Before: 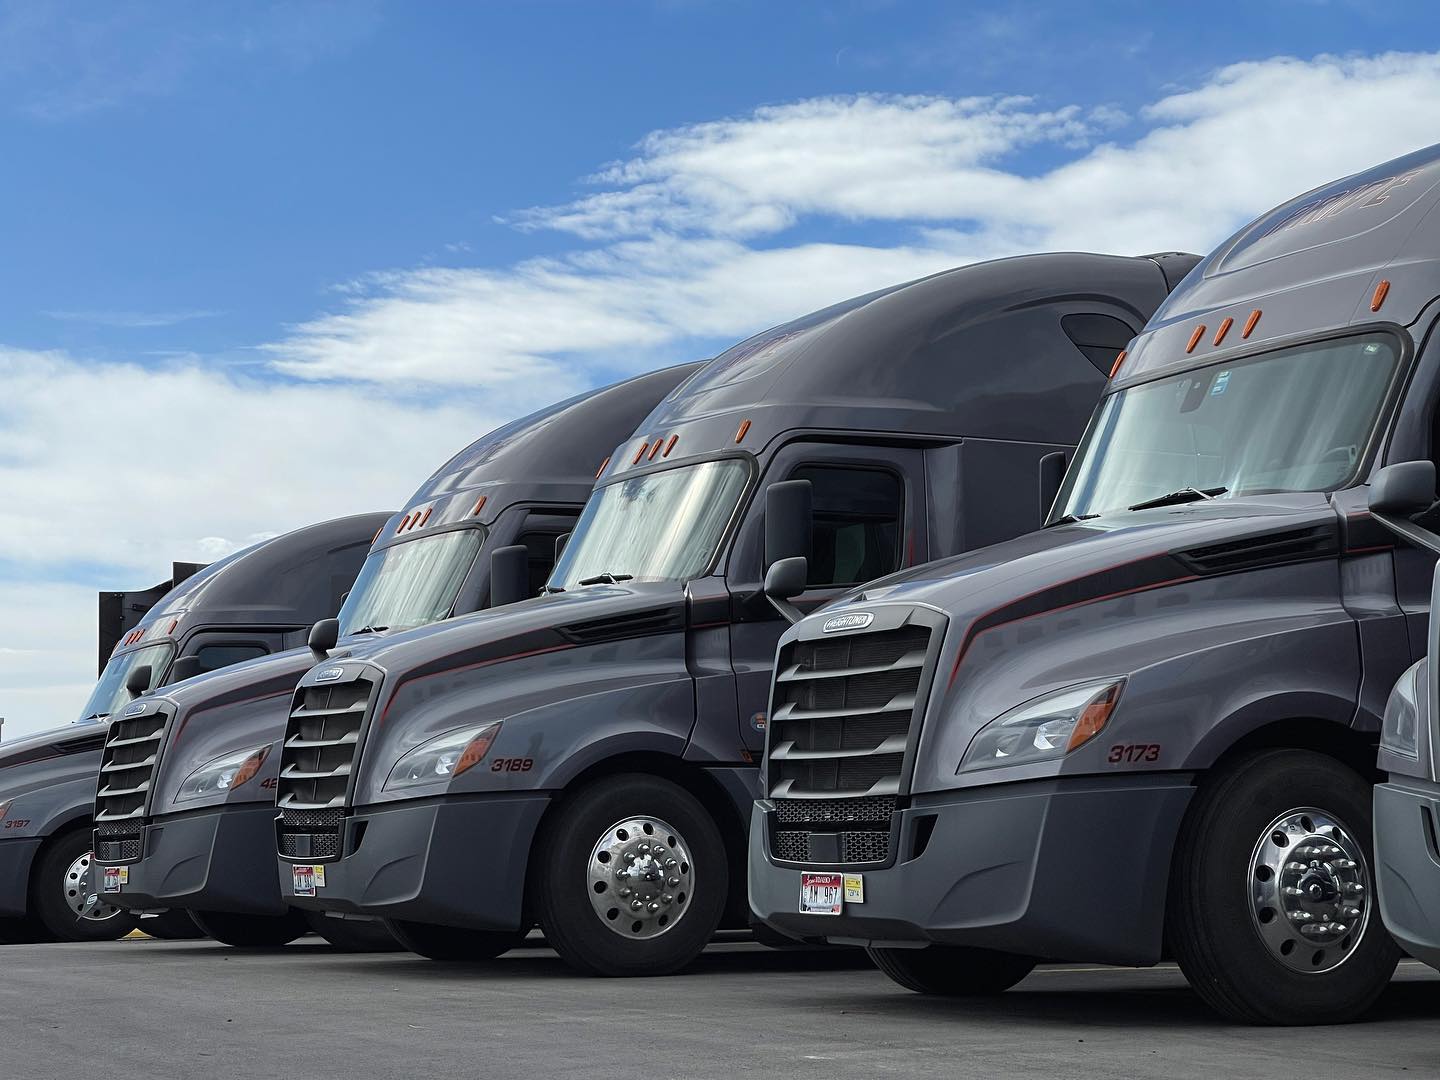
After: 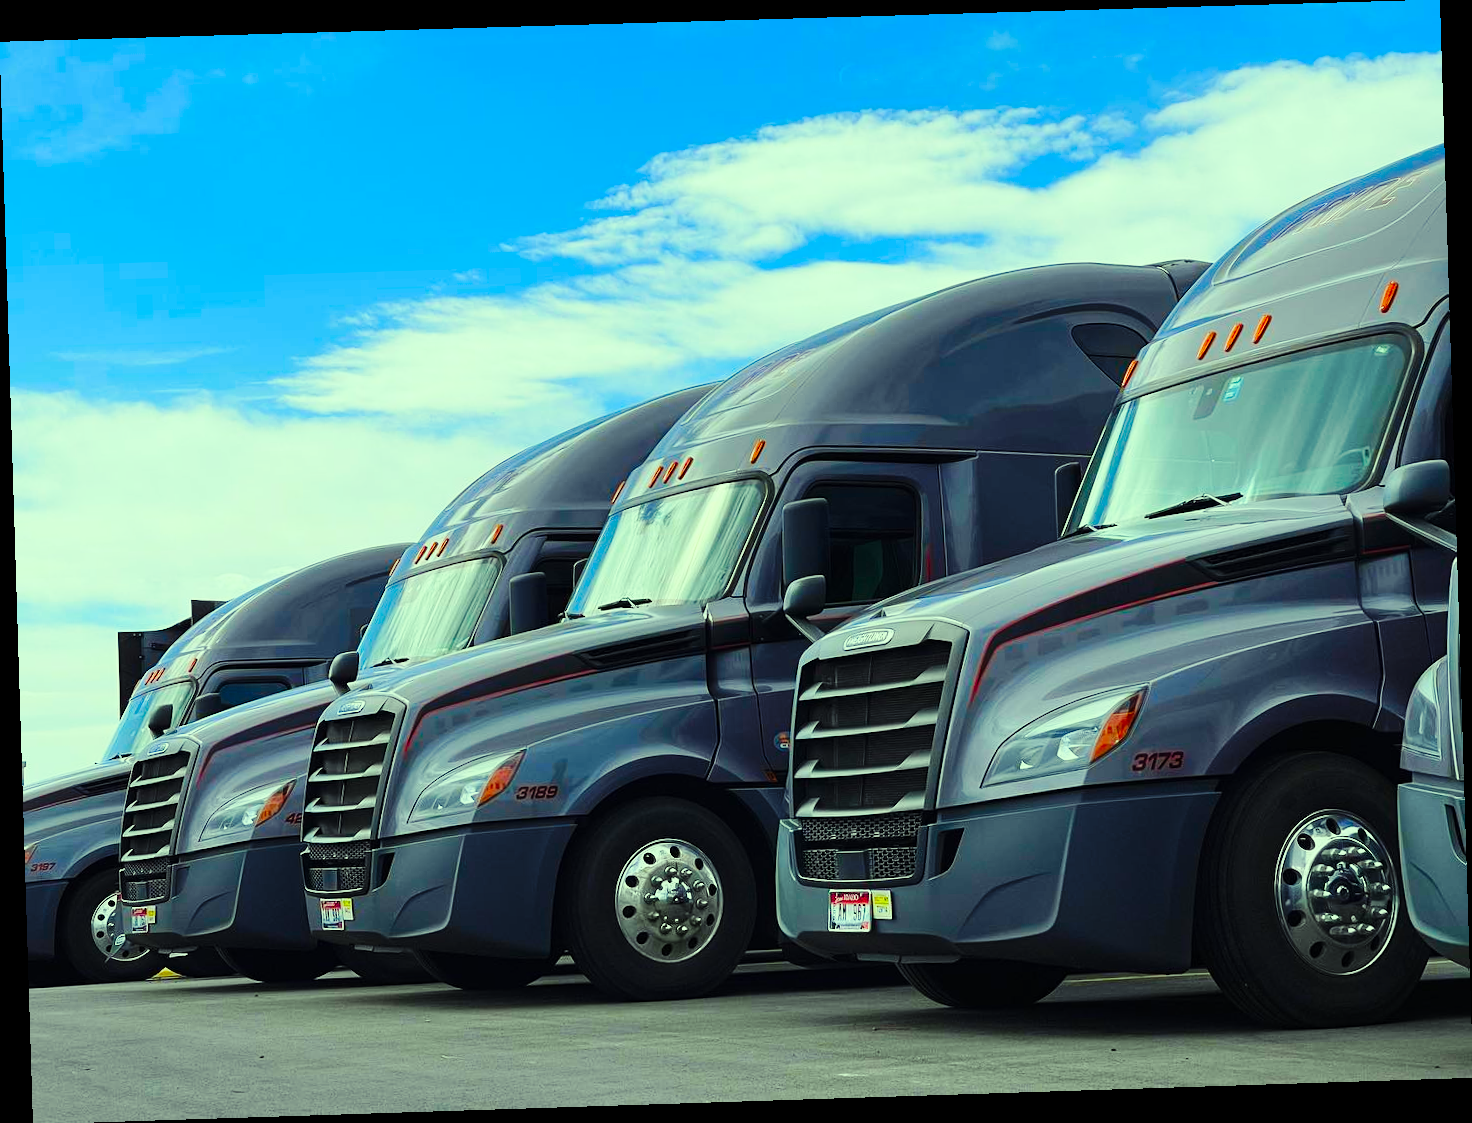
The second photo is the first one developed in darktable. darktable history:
color correction: highlights a* -10.77, highlights b* 9.8, saturation 1.72
rotate and perspective: rotation -1.77°, lens shift (horizontal) 0.004, automatic cropping off
base curve: curves: ch0 [(0, 0) (0.032, 0.025) (0.121, 0.166) (0.206, 0.329) (0.605, 0.79) (1, 1)], preserve colors none
